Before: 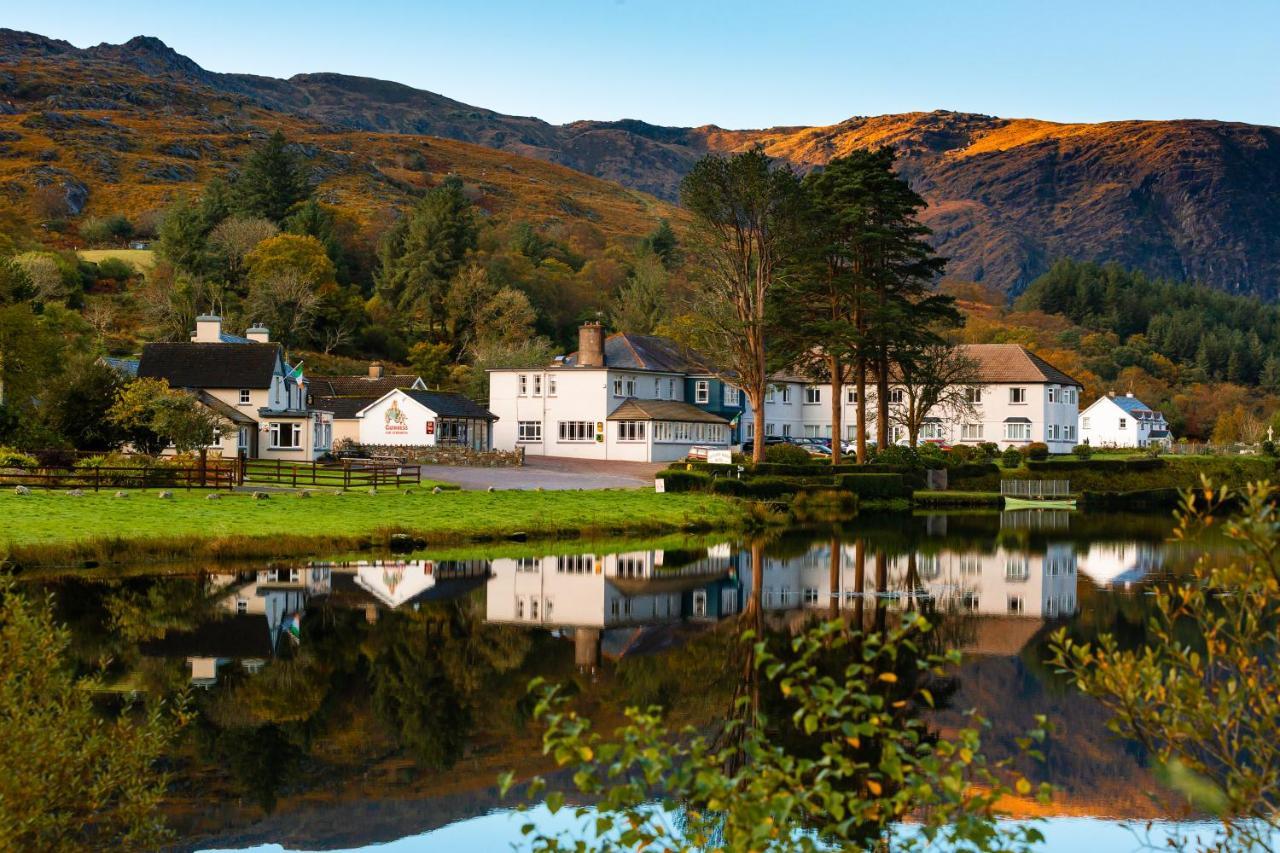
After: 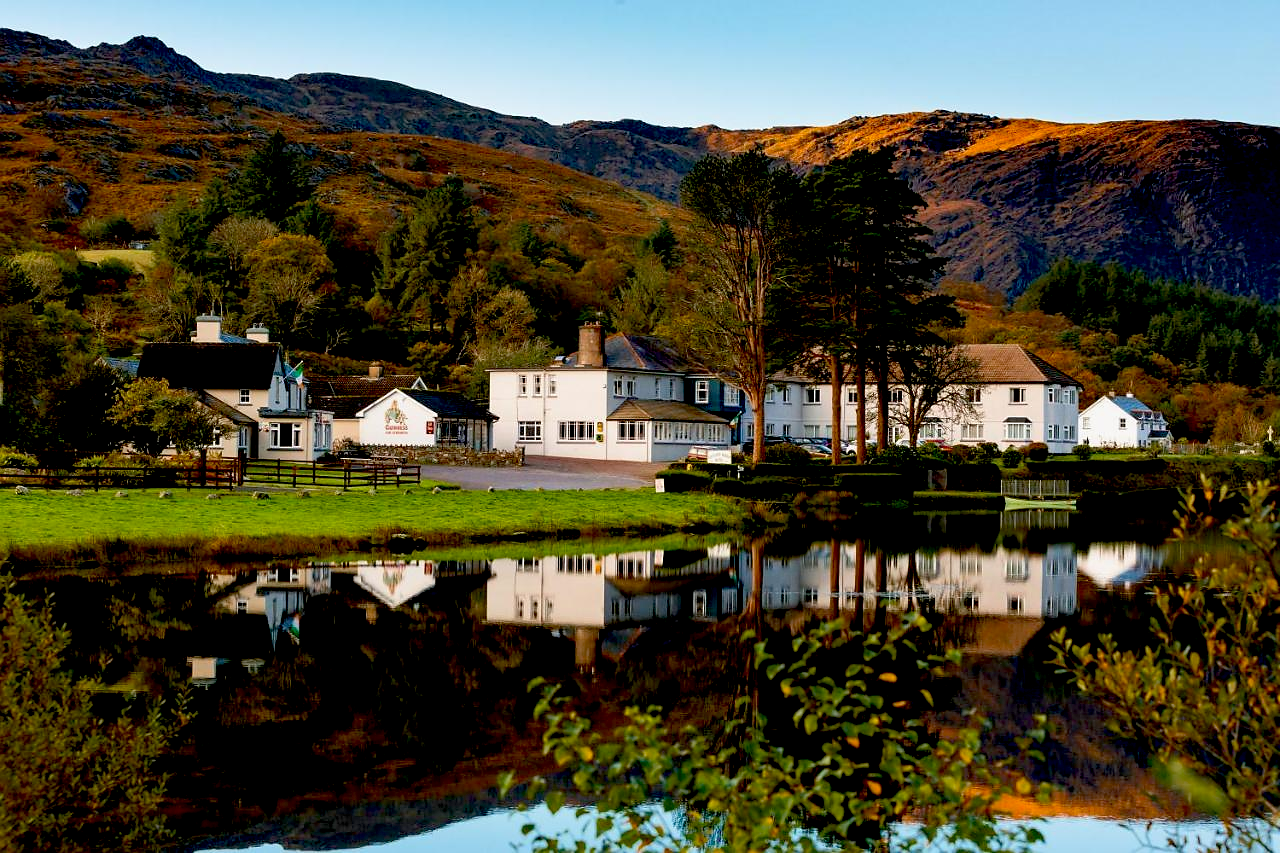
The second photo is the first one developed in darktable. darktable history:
exposure: black level correction 0.029, exposure -0.073 EV, compensate highlight preservation false
sharpen: radius 1, threshold 1
